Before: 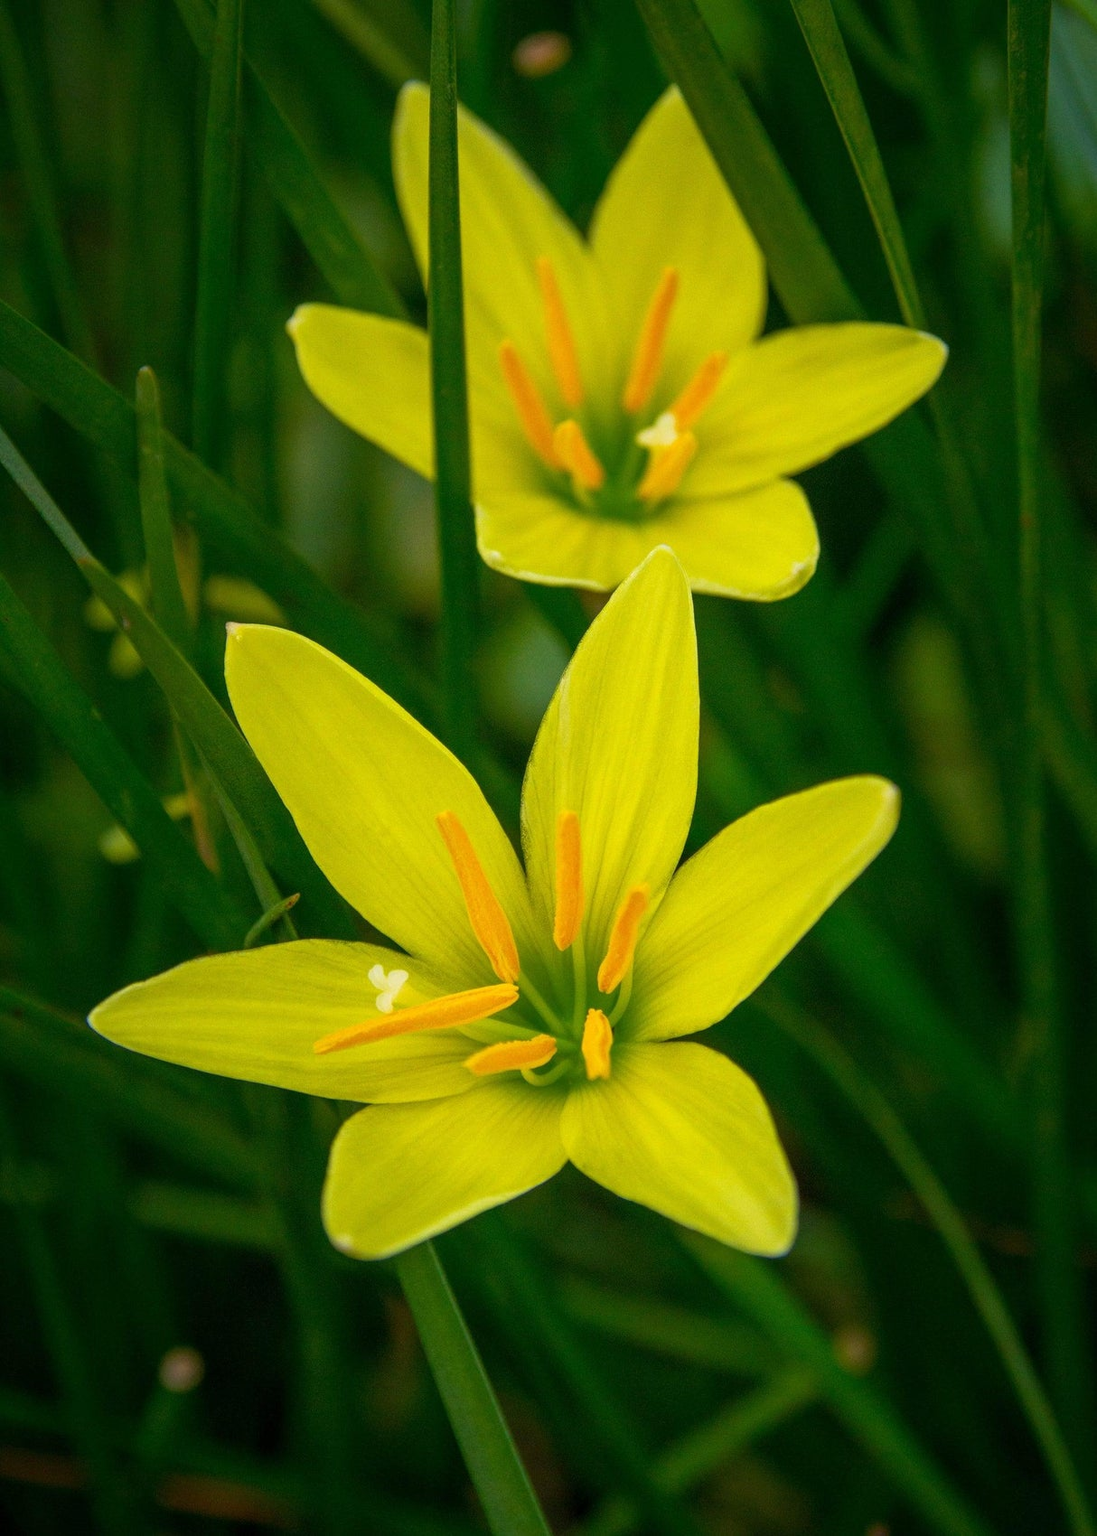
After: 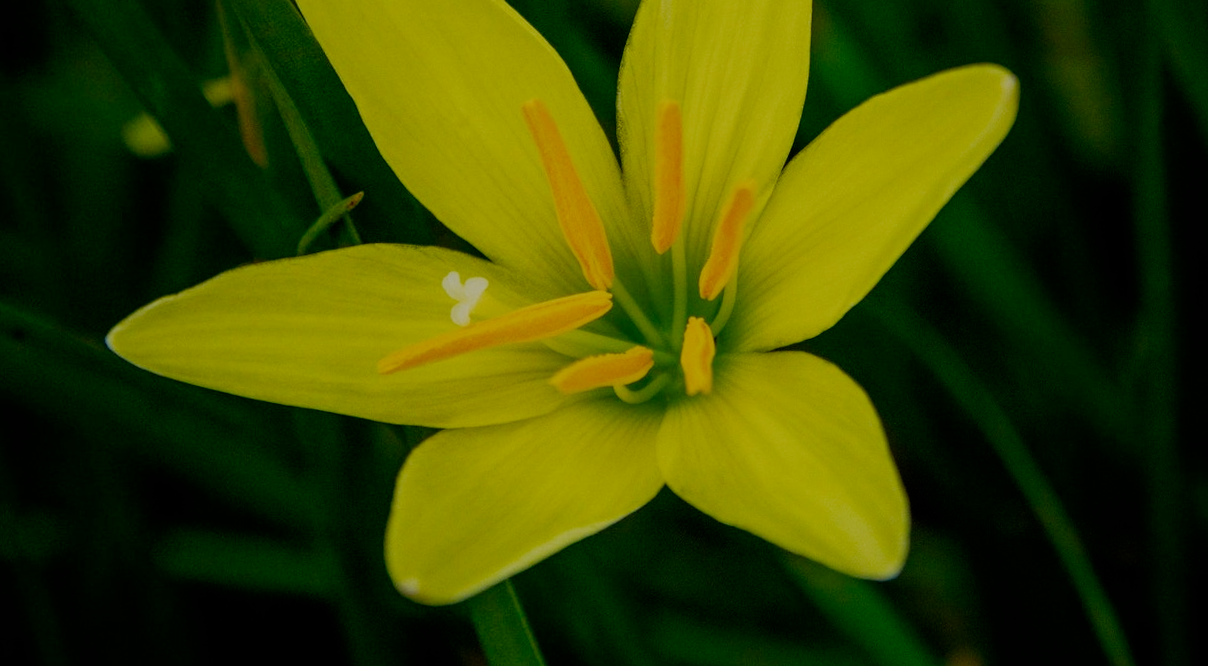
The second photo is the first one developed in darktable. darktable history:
crop: top 45.551%, bottom 12.262%
rotate and perspective: rotation 0.679°, lens shift (horizontal) 0.136, crop left 0.009, crop right 0.991, crop top 0.078, crop bottom 0.95
filmic rgb: middle gray luminance 30%, black relative exposure -9 EV, white relative exposure 7 EV, threshold 6 EV, target black luminance 0%, hardness 2.94, latitude 2.04%, contrast 0.963, highlights saturation mix 5%, shadows ↔ highlights balance 12.16%, add noise in highlights 0, preserve chrominance no, color science v3 (2019), use custom middle-gray values true, iterations of high-quality reconstruction 0, contrast in highlights soft, enable highlight reconstruction true
tone equalizer: on, module defaults
